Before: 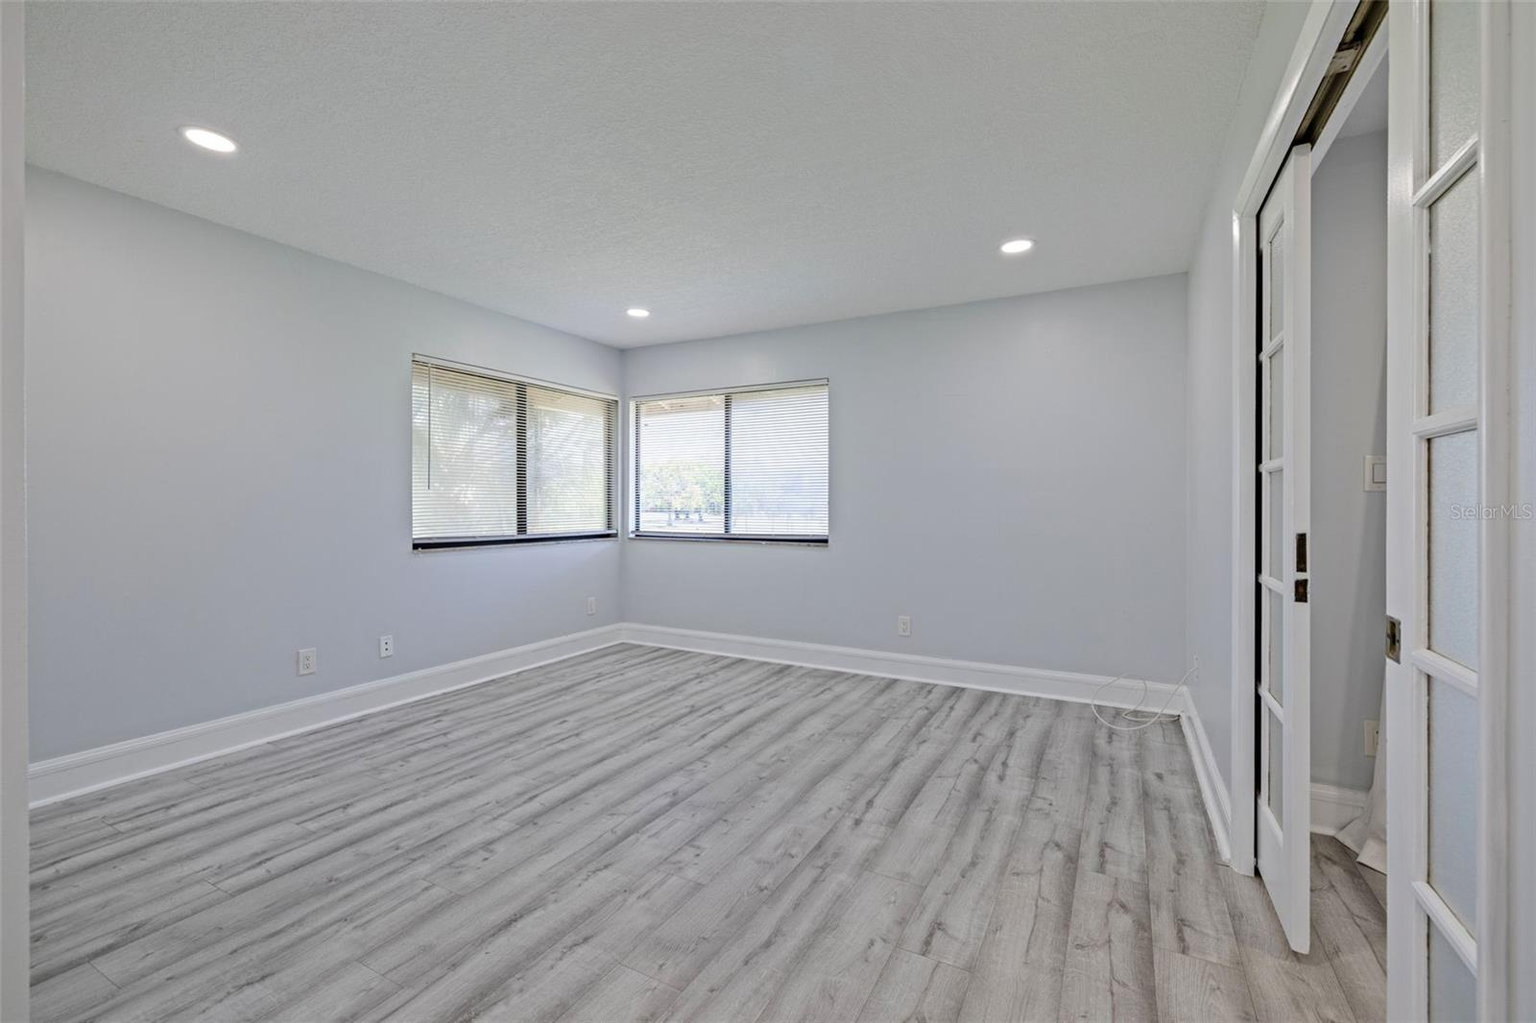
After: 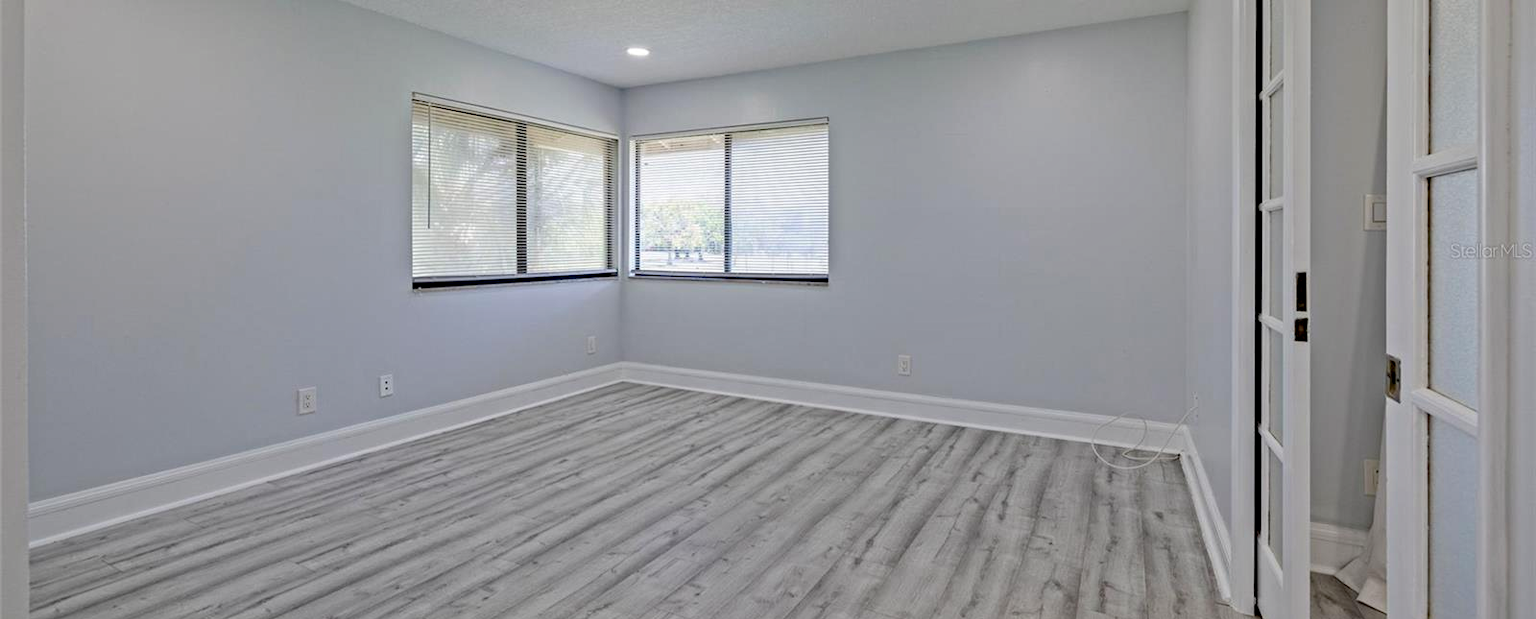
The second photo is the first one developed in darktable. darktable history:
crop and rotate: top 25.57%, bottom 13.922%
haze removal: compatibility mode true, adaptive false
shadows and highlights: shadows 29.51, highlights -30.25, low approximation 0.01, soften with gaussian
color zones: curves: ch1 [(0, 0.469) (0.001, 0.469) (0.12, 0.446) (0.248, 0.469) (0.5, 0.5) (0.748, 0.5) (0.999, 0.469) (1, 0.469)]
